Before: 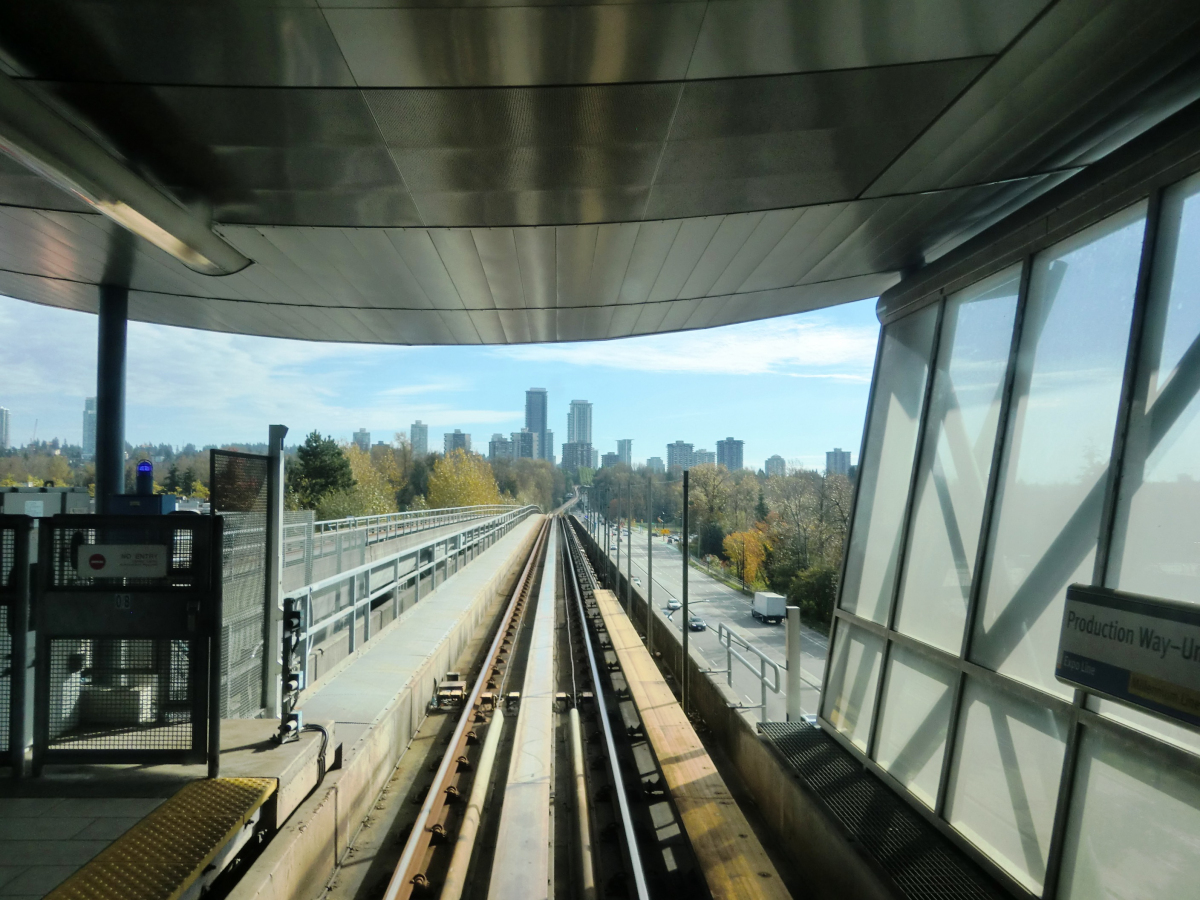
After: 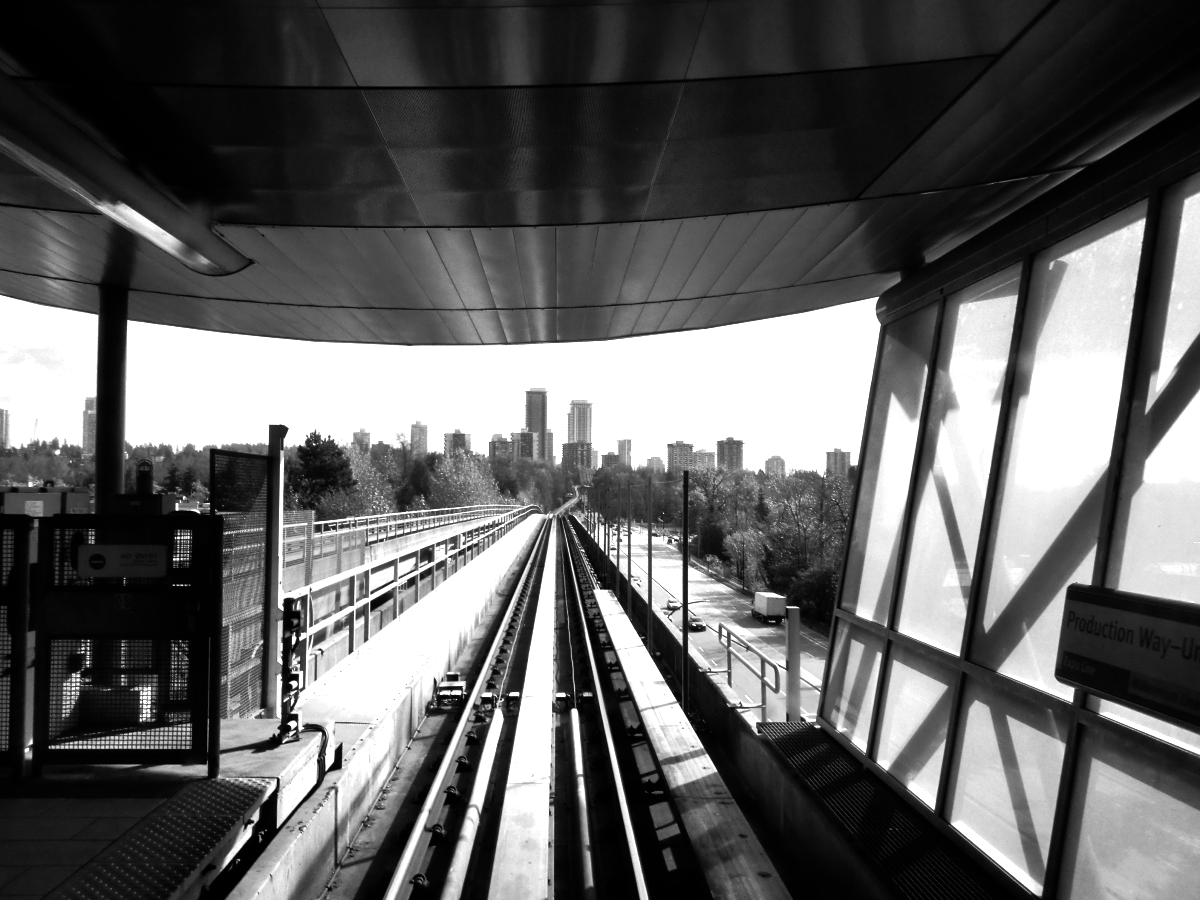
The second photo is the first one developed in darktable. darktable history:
contrast brightness saturation: contrast -0.03, brightness -0.59, saturation -1
tone equalizer: -8 EV -1.84 EV, -7 EV -1.16 EV, -6 EV -1.62 EV, smoothing diameter 25%, edges refinement/feathering 10, preserve details guided filter
exposure: black level correction 0, exposure 0.877 EV, compensate exposure bias true, compensate highlight preservation false
